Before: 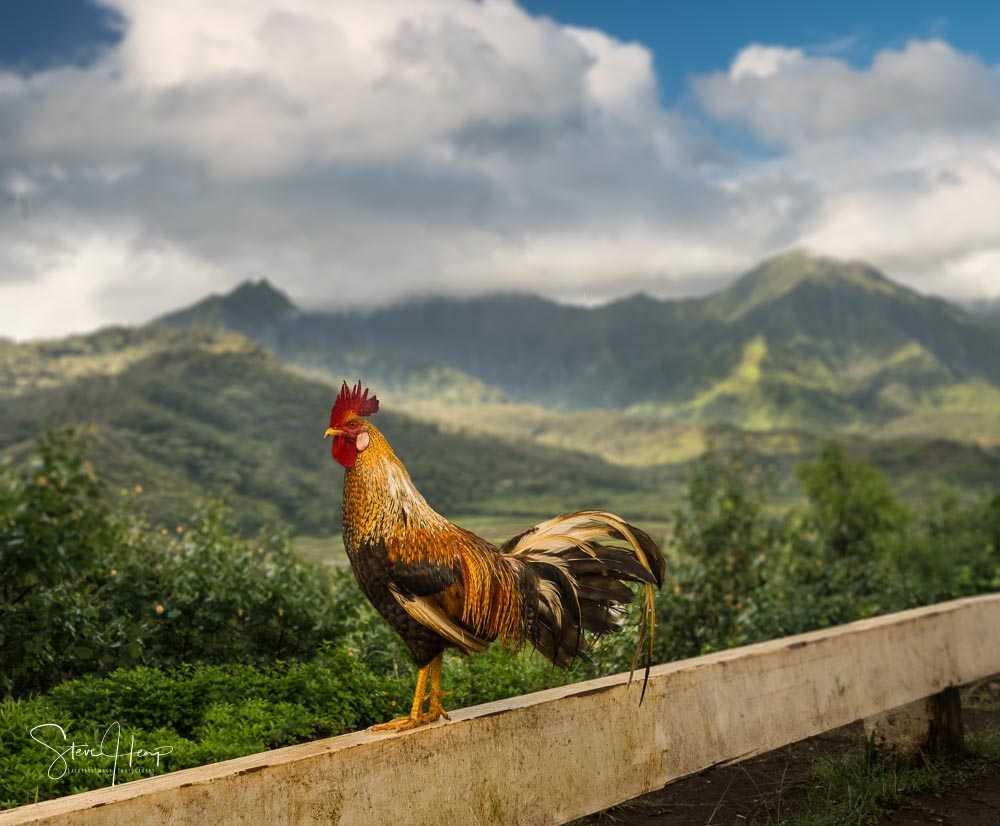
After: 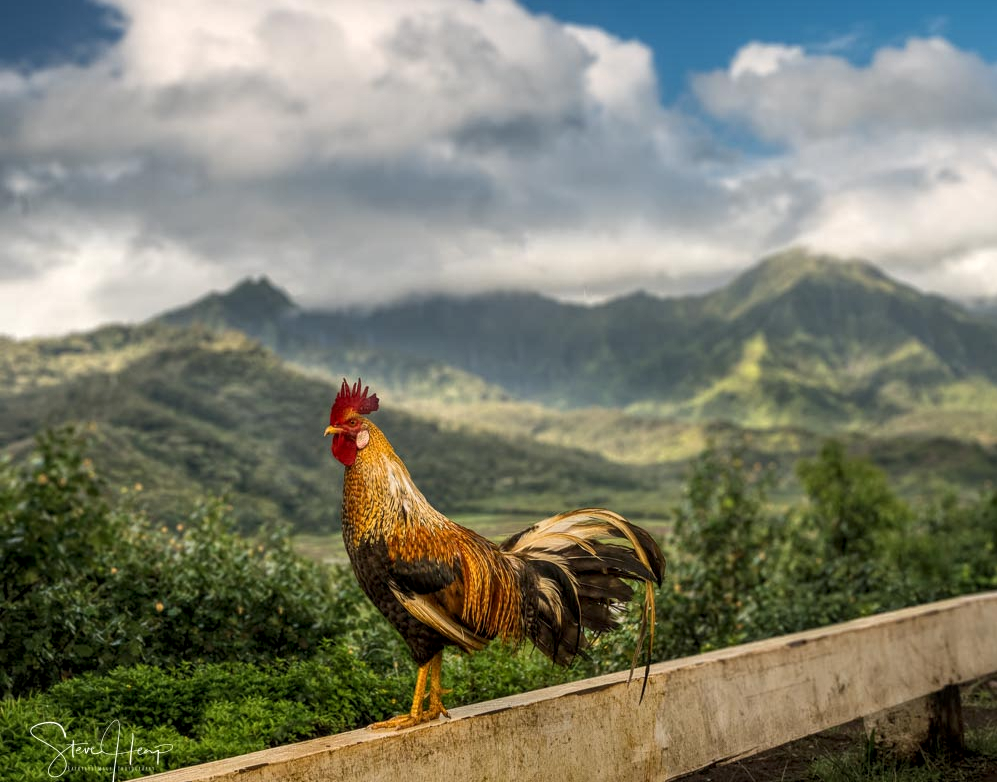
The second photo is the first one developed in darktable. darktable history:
local contrast: highlights 92%, shadows 89%, detail 160%, midtone range 0.2
crop: top 0.279%, right 0.257%, bottom 5.016%
